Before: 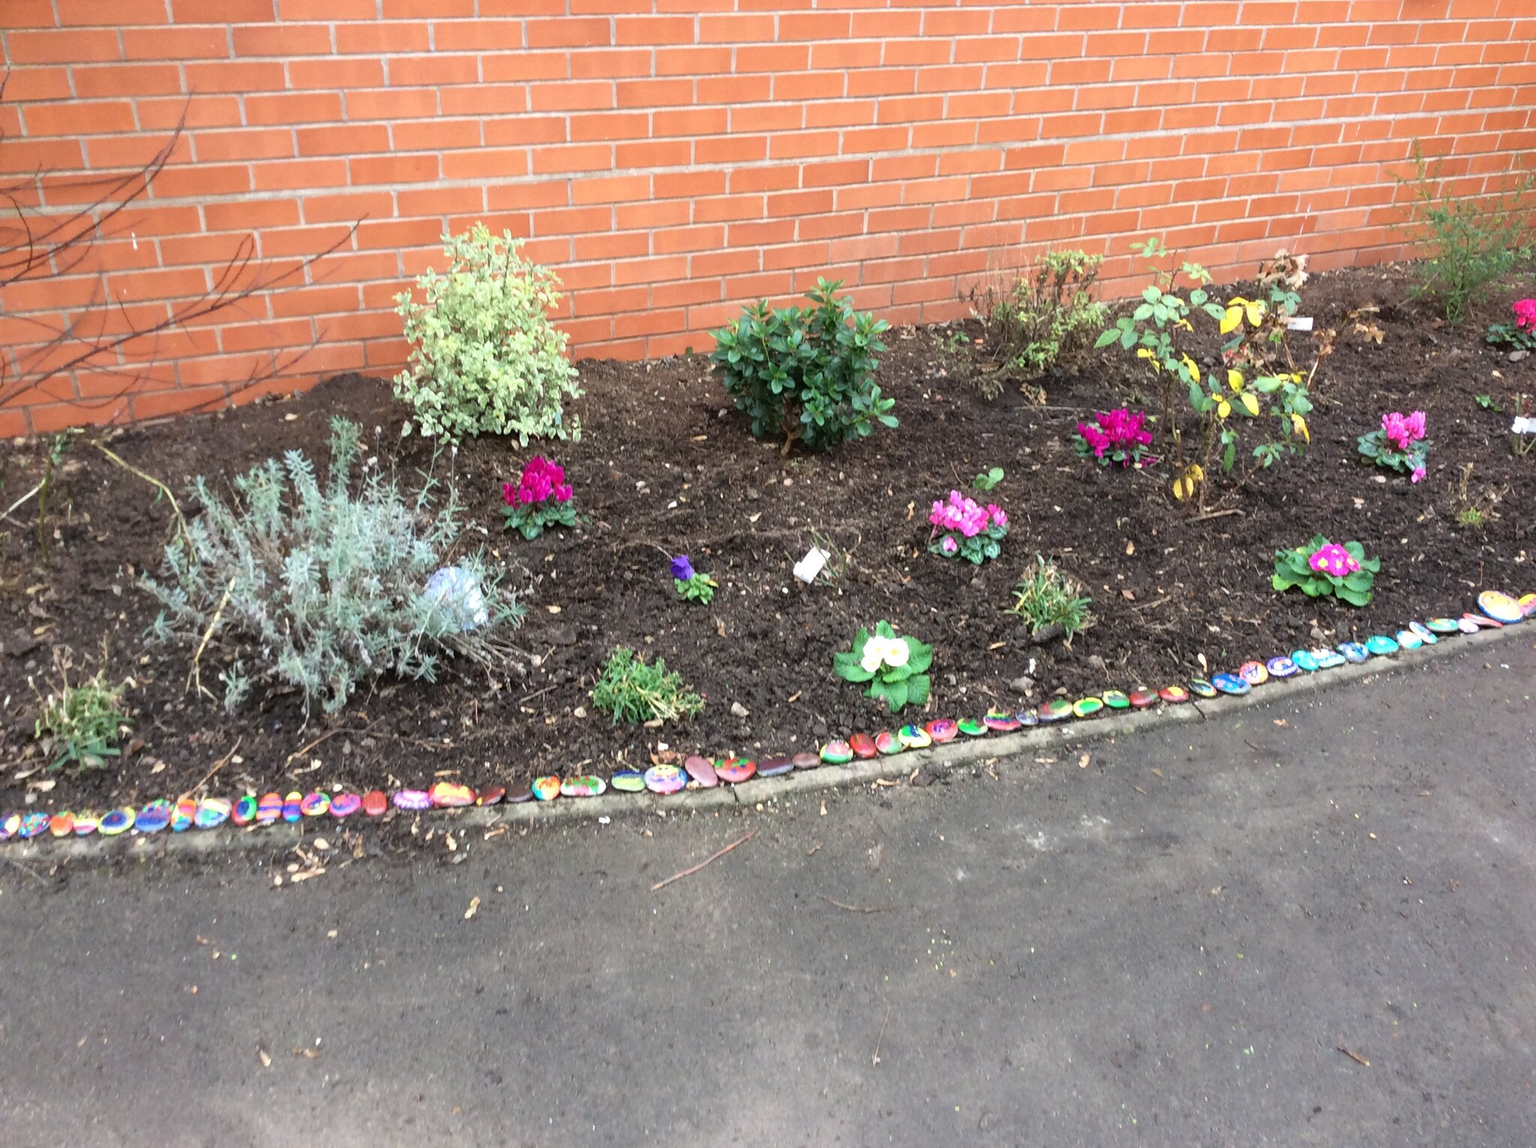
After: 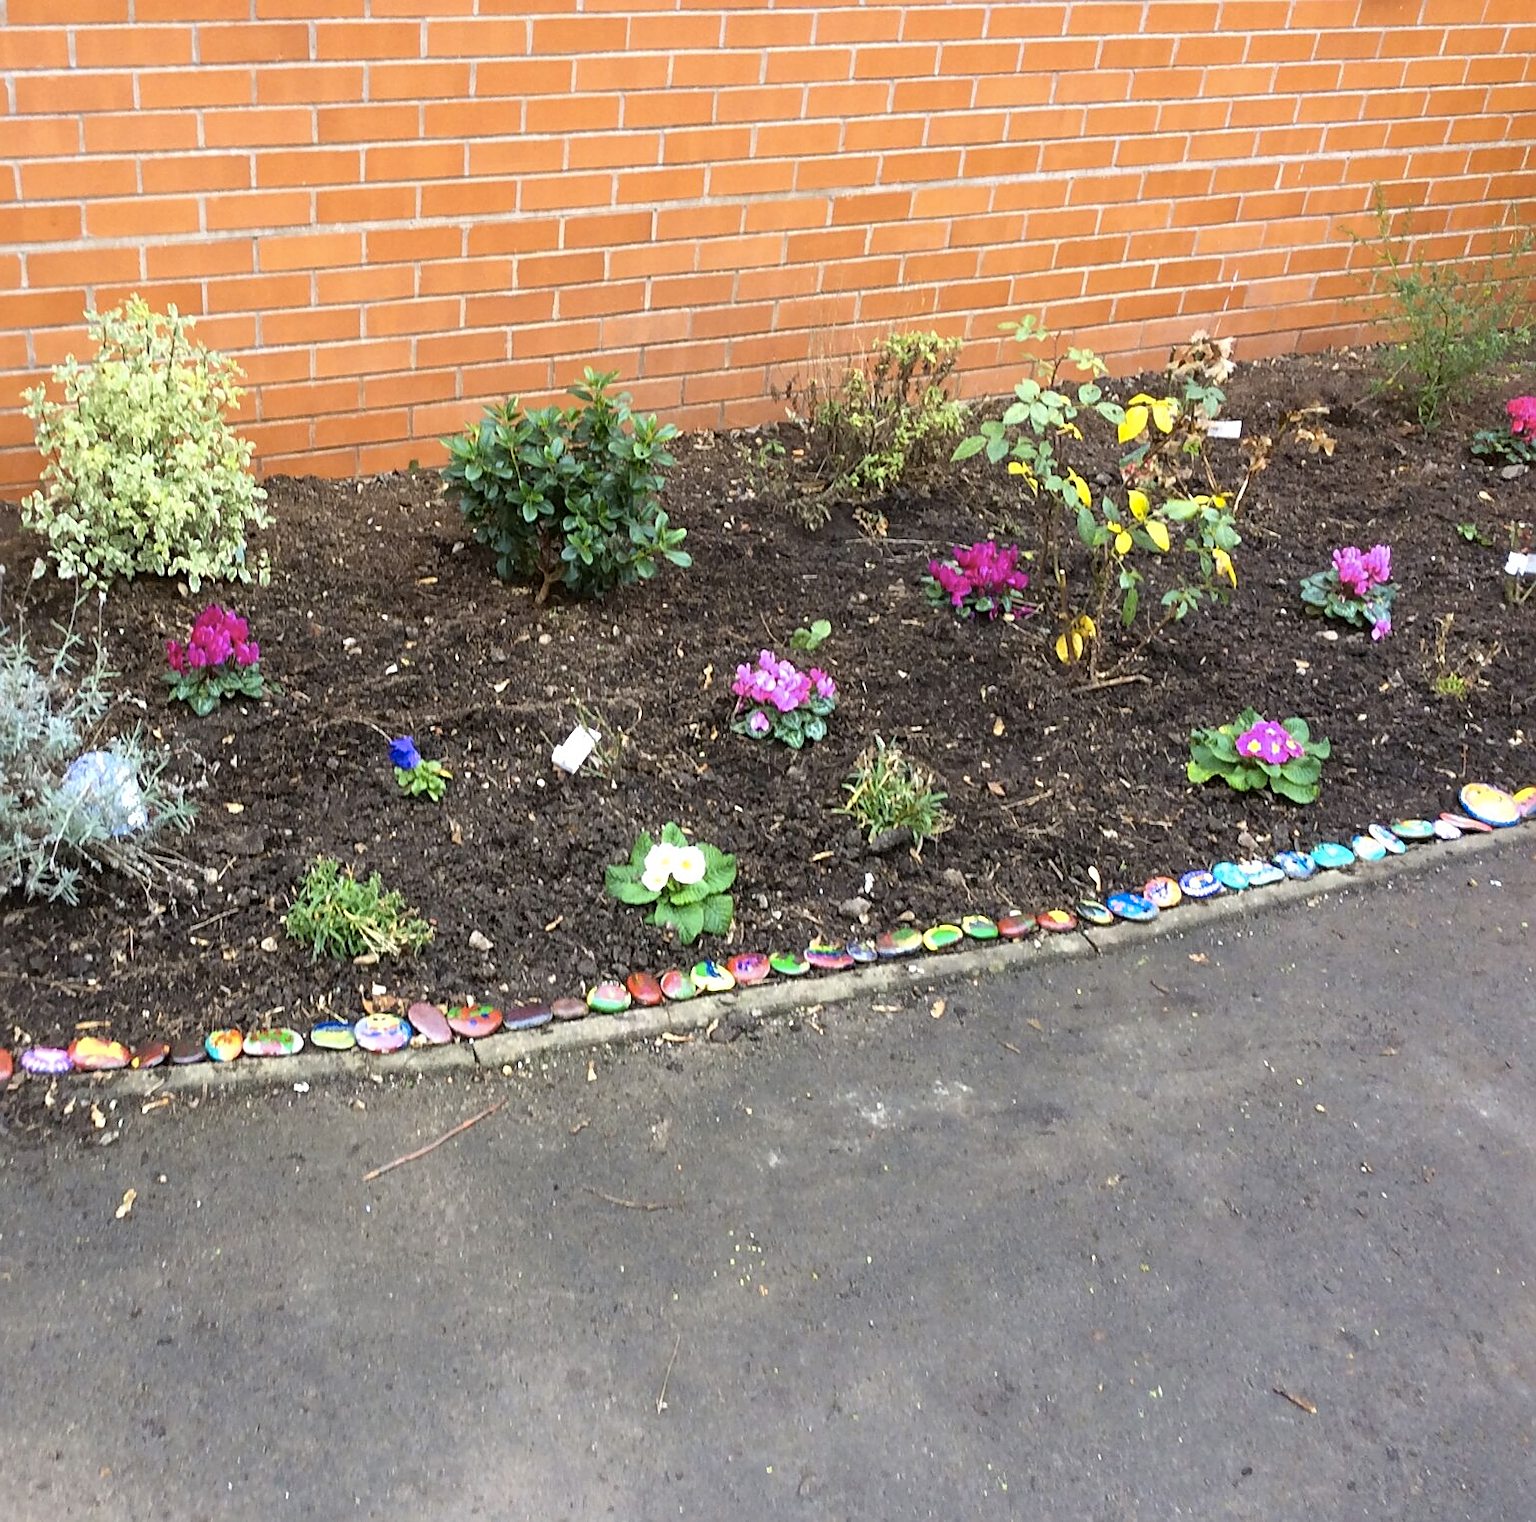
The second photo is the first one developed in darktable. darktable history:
crop and rotate: left 24.6%
color contrast: green-magenta contrast 0.85, blue-yellow contrast 1.25, unbound 0
sharpen: on, module defaults
